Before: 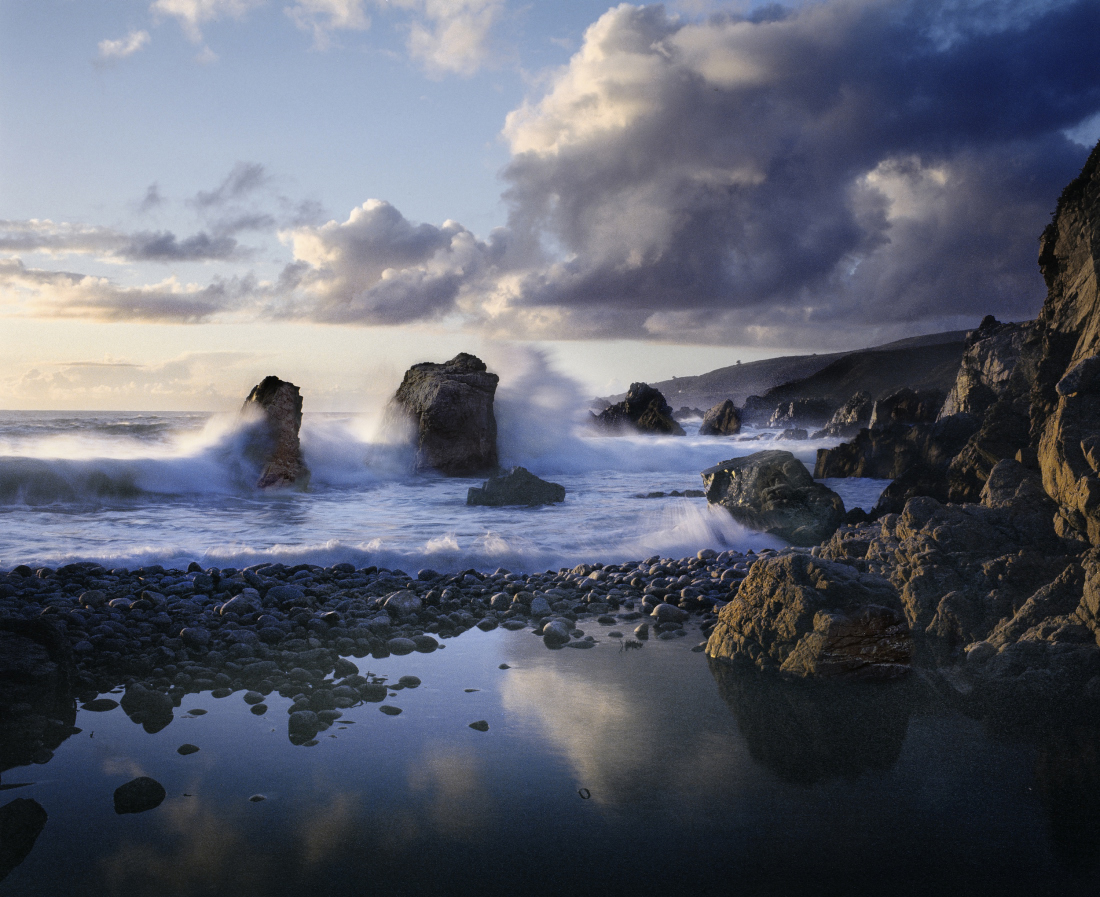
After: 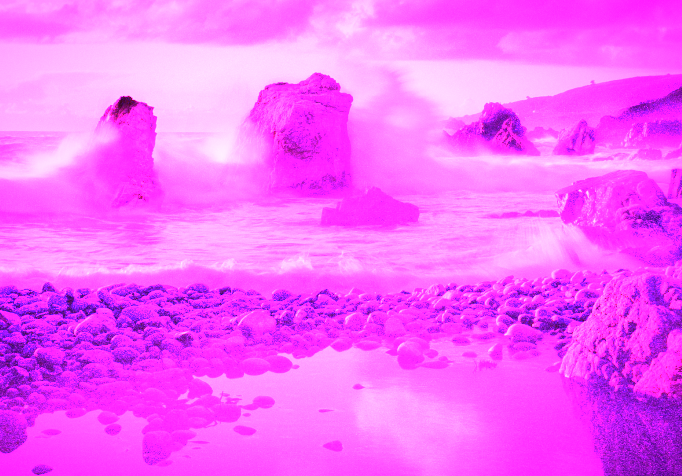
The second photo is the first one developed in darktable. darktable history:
vignetting: fall-off start 80.87%, fall-off radius 61.59%, brightness -0.384, saturation 0.007, center (0, 0.007), automatic ratio true, width/height ratio 1.418
crop: left 13.312%, top 31.28%, right 24.627%, bottom 15.582%
exposure: exposure 0 EV, compensate highlight preservation false
white balance: red 8, blue 8
